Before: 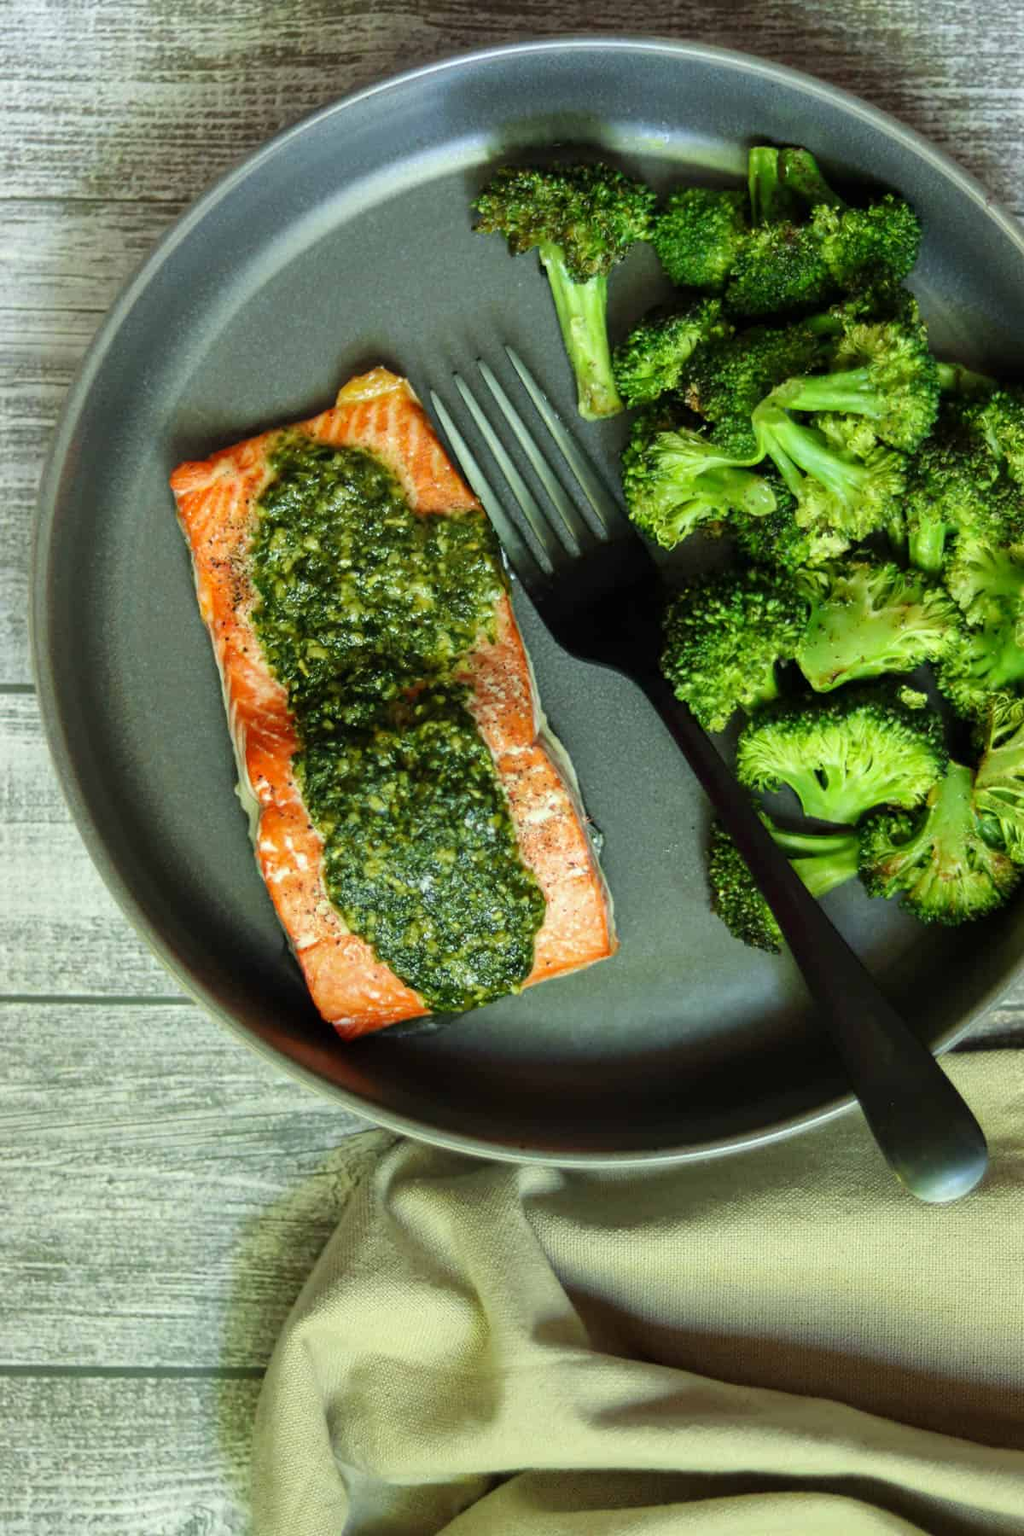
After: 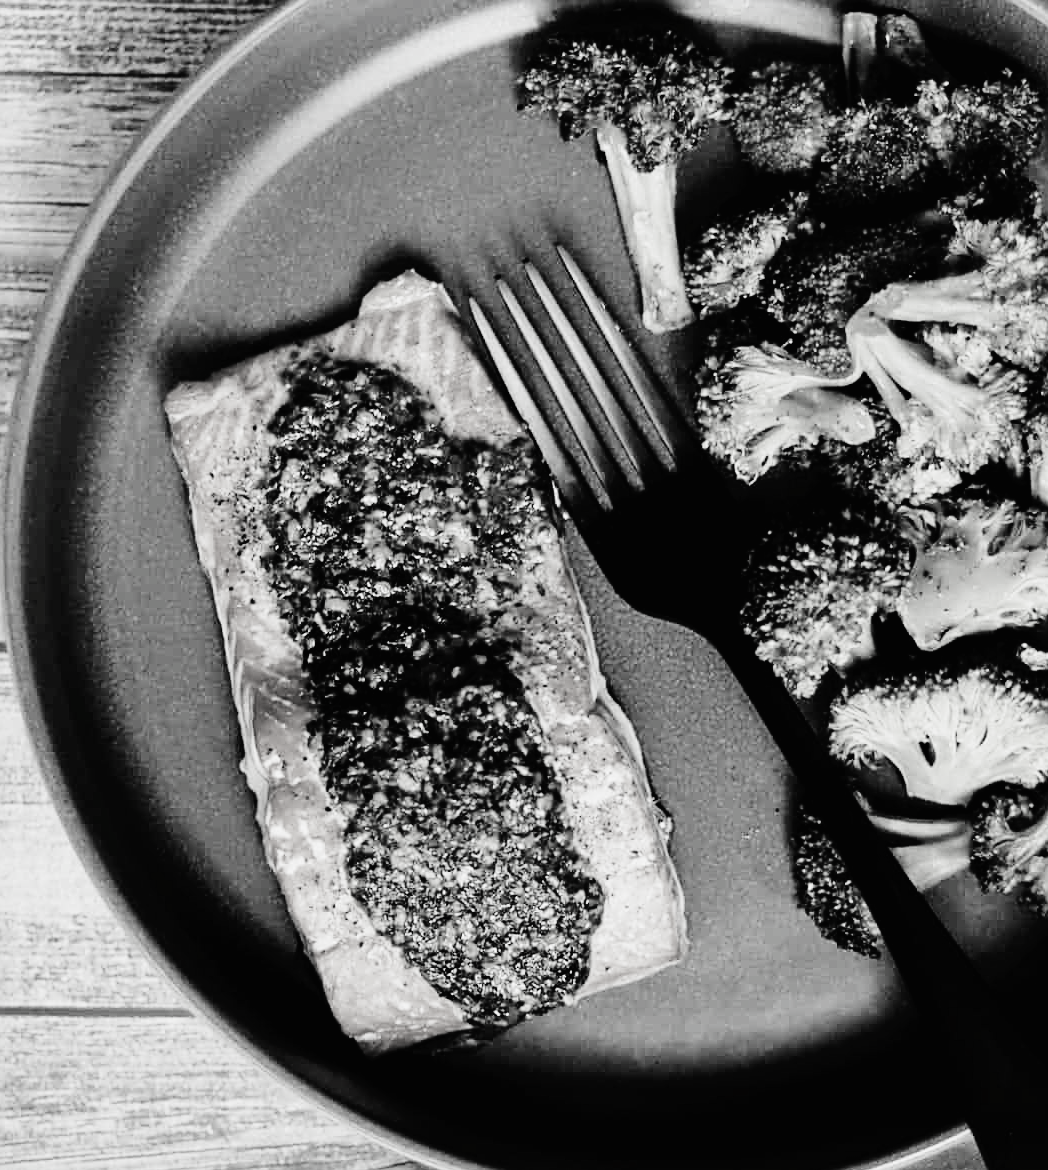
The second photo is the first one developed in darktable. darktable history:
filmic rgb: black relative exposure -5.05 EV, white relative exposure 3.52 EV, hardness 3.19, contrast 1.485, highlights saturation mix -48.81%
sharpen: on, module defaults
tone curve: curves: ch0 [(0, 0) (0.003, 0.015) (0.011, 0.019) (0.025, 0.026) (0.044, 0.041) (0.069, 0.057) (0.1, 0.085) (0.136, 0.116) (0.177, 0.158) (0.224, 0.215) (0.277, 0.286) (0.335, 0.367) (0.399, 0.452) (0.468, 0.534) (0.543, 0.612) (0.623, 0.698) (0.709, 0.775) (0.801, 0.858) (0.898, 0.928) (1, 1)], color space Lab, linked channels, preserve colors none
crop: left 2.984%, top 8.923%, right 9.629%, bottom 26.05%
exposure: black level correction 0.001, compensate highlight preservation false
contrast brightness saturation: saturation -0.985
